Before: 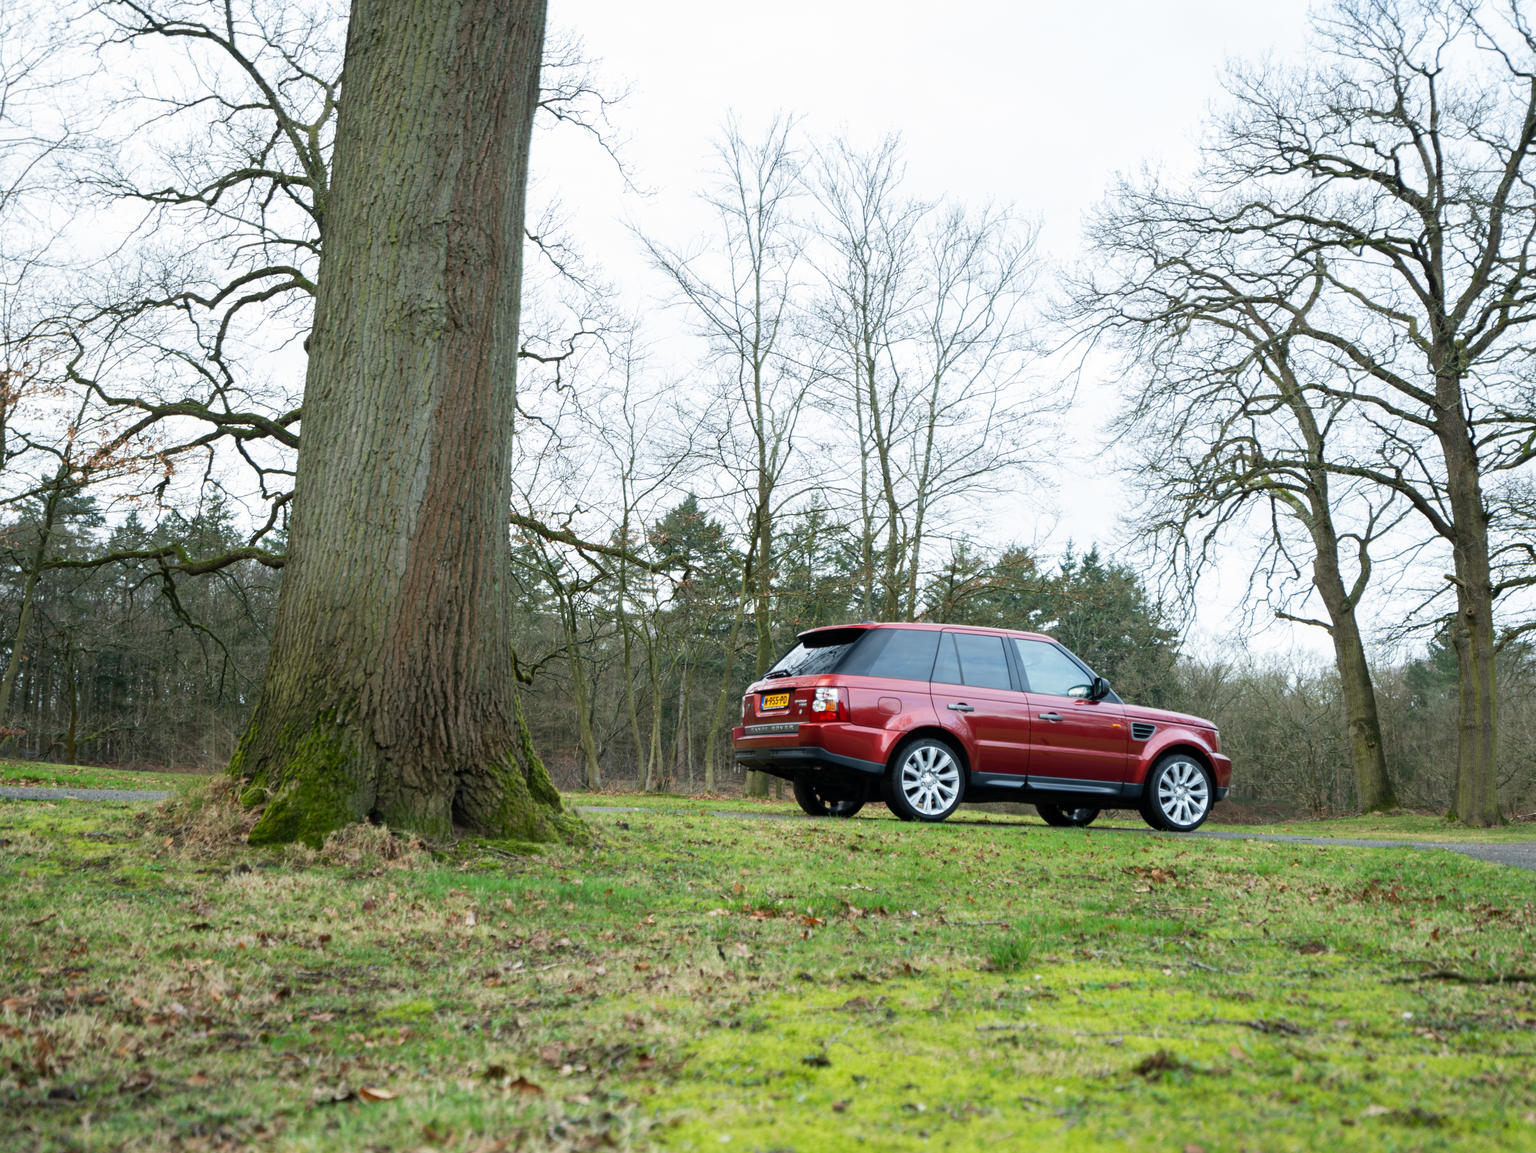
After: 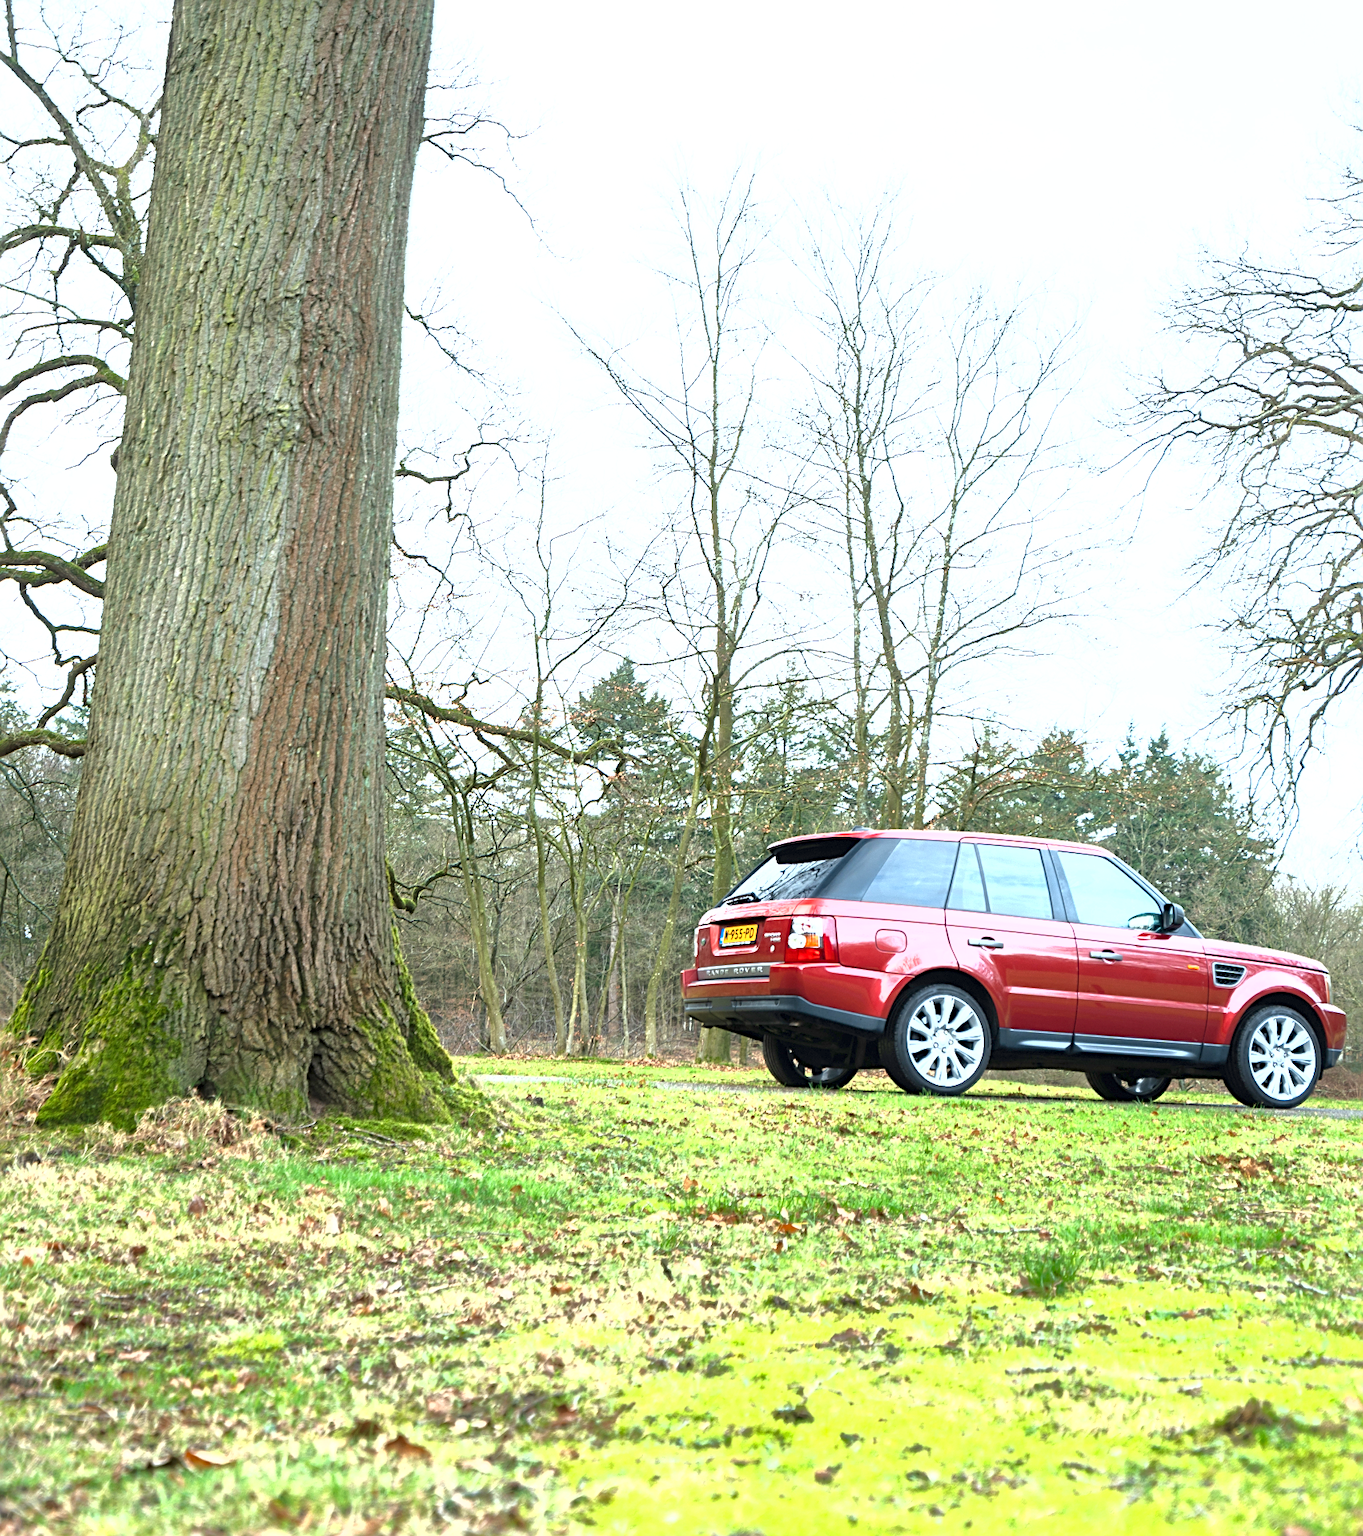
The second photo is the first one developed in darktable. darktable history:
sharpen: radius 2.732
exposure: black level correction 0, exposure 1.445 EV, compensate highlight preservation false
crop and rotate: left 14.4%, right 18.957%
shadows and highlights: highlights color adjustment 0.429%
